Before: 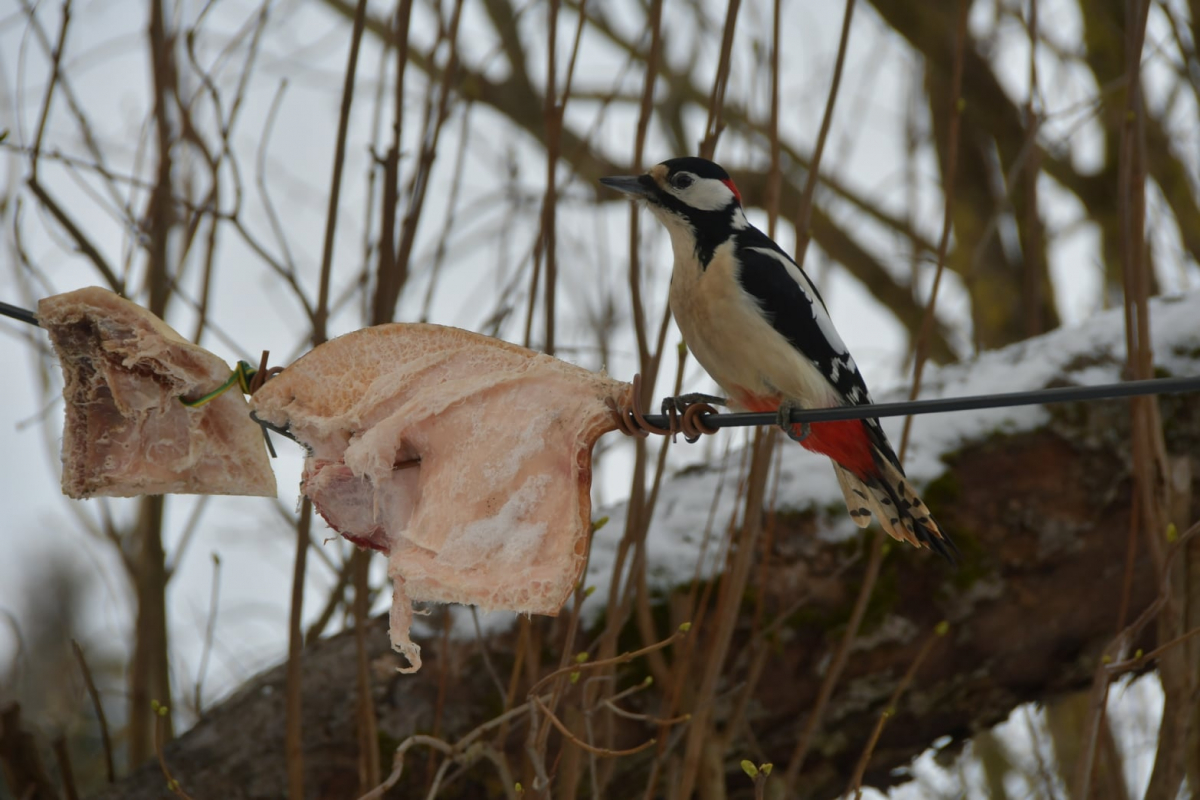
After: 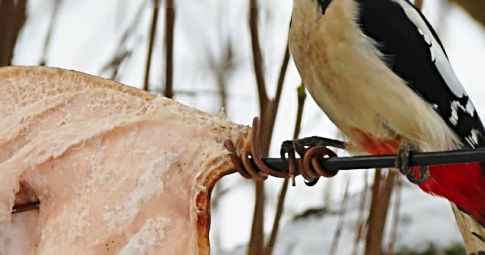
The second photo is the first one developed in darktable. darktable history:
exposure: compensate highlight preservation false
base curve: curves: ch0 [(0, 0) (0.028, 0.03) (0.121, 0.232) (0.46, 0.748) (0.859, 0.968) (1, 1)], preserve colors none
crop: left 31.751%, top 32.172%, right 27.8%, bottom 35.83%
sharpen: radius 2.817, amount 0.715
